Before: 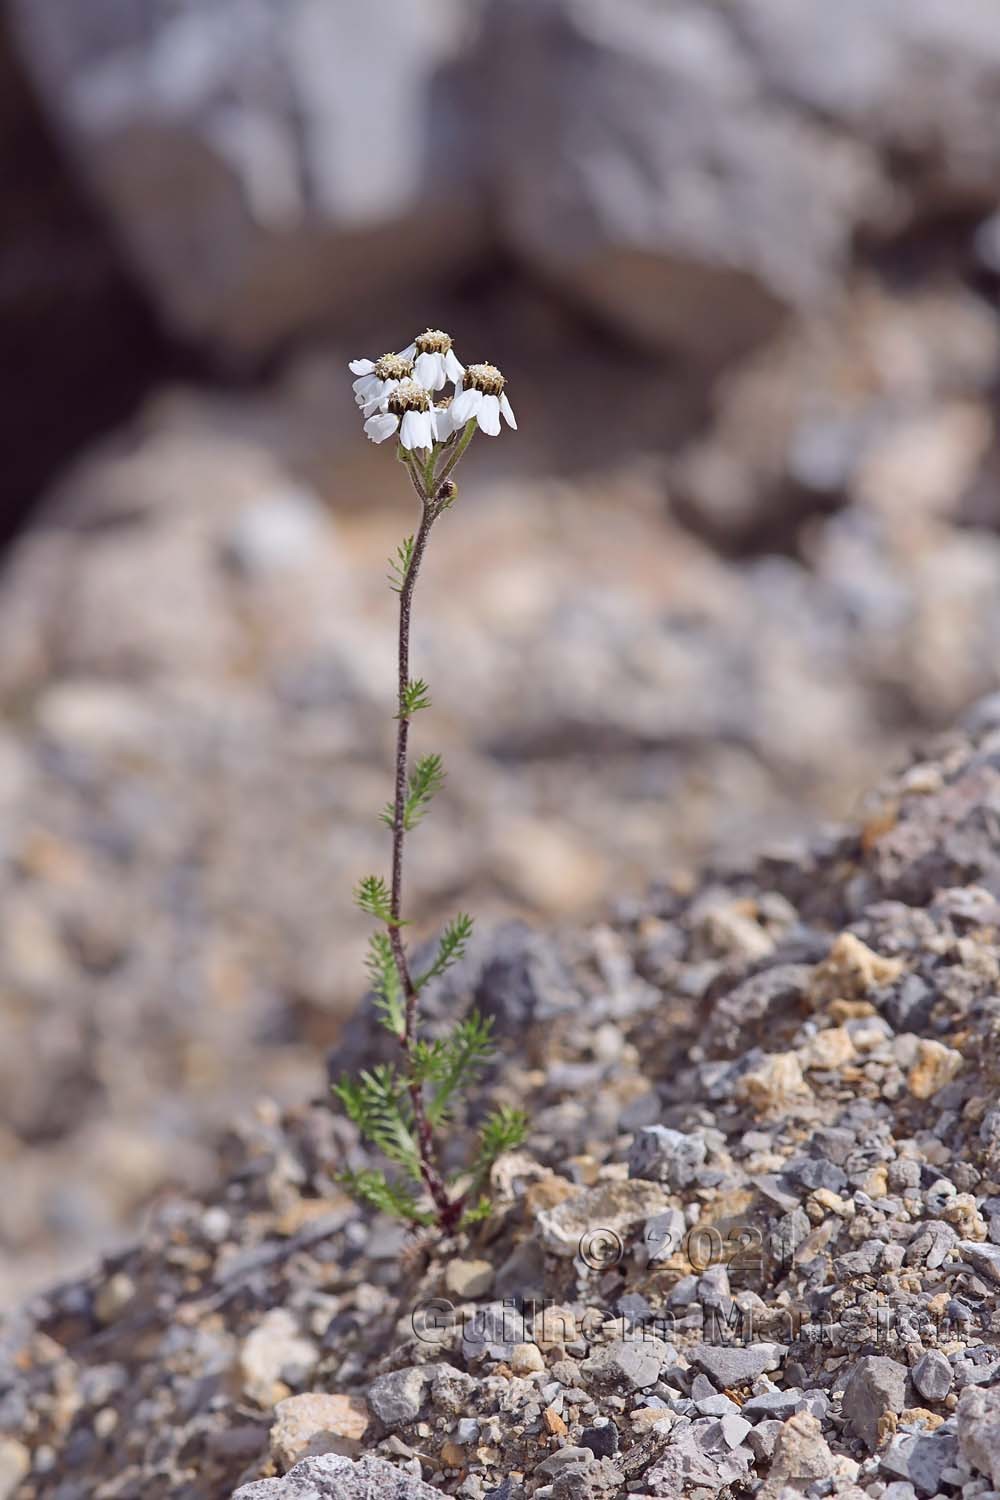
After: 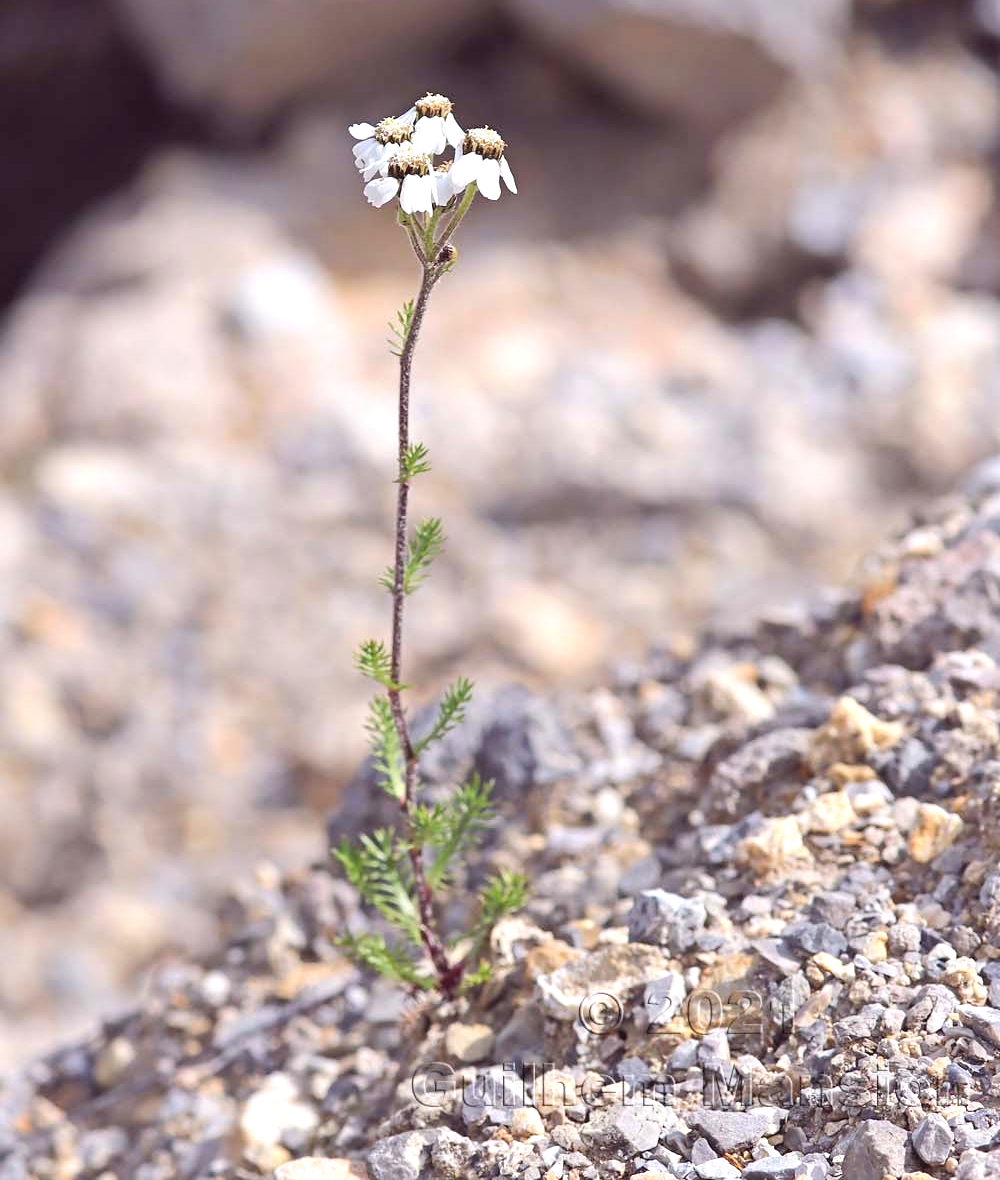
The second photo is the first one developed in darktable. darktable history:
contrast brightness saturation: contrast 0.05, brightness 0.06, saturation 0.01
crop and rotate: top 15.774%, bottom 5.506%
exposure: exposure 0.74 EV, compensate highlight preservation false
